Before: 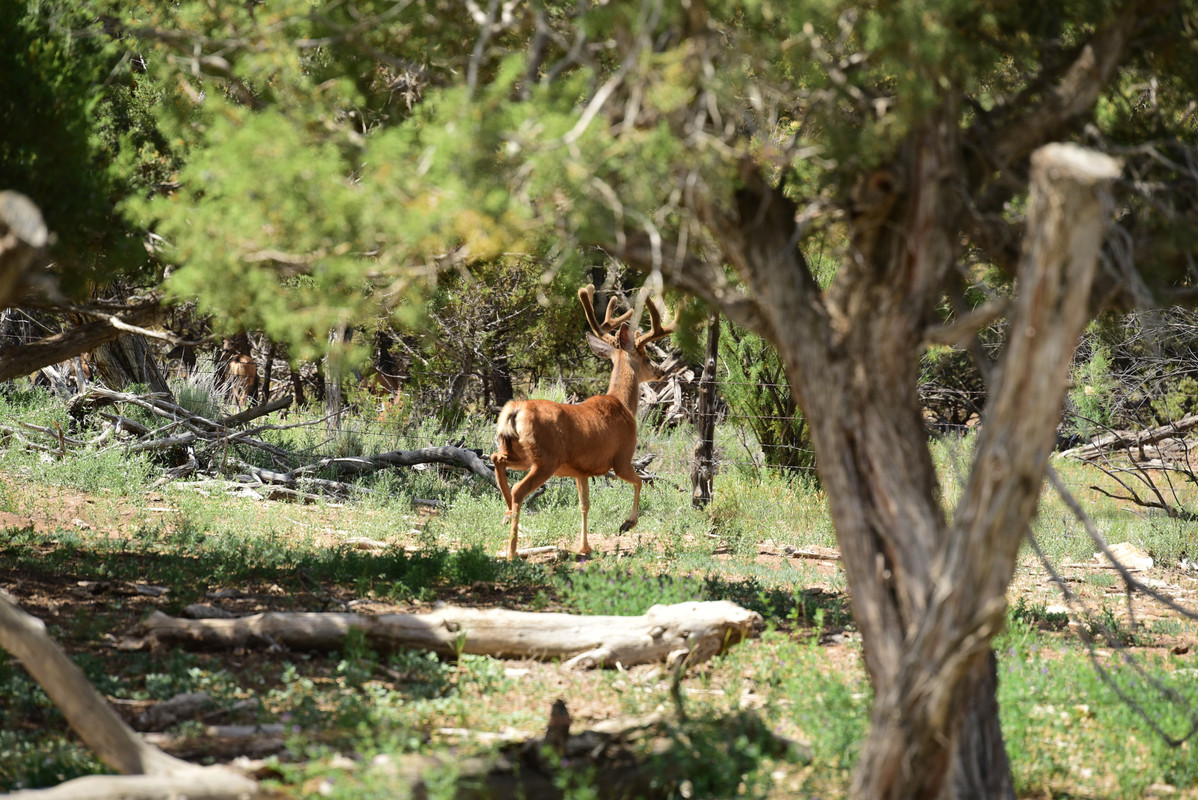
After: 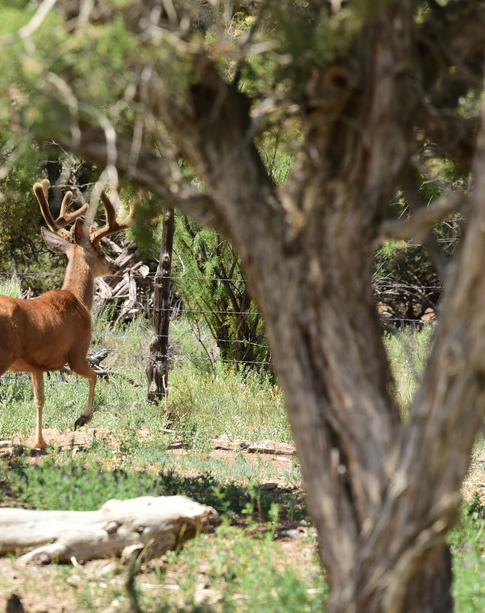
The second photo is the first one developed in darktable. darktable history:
contrast brightness saturation: saturation -0.061
crop: left 45.529%, top 13.225%, right 13.961%, bottom 10.063%
